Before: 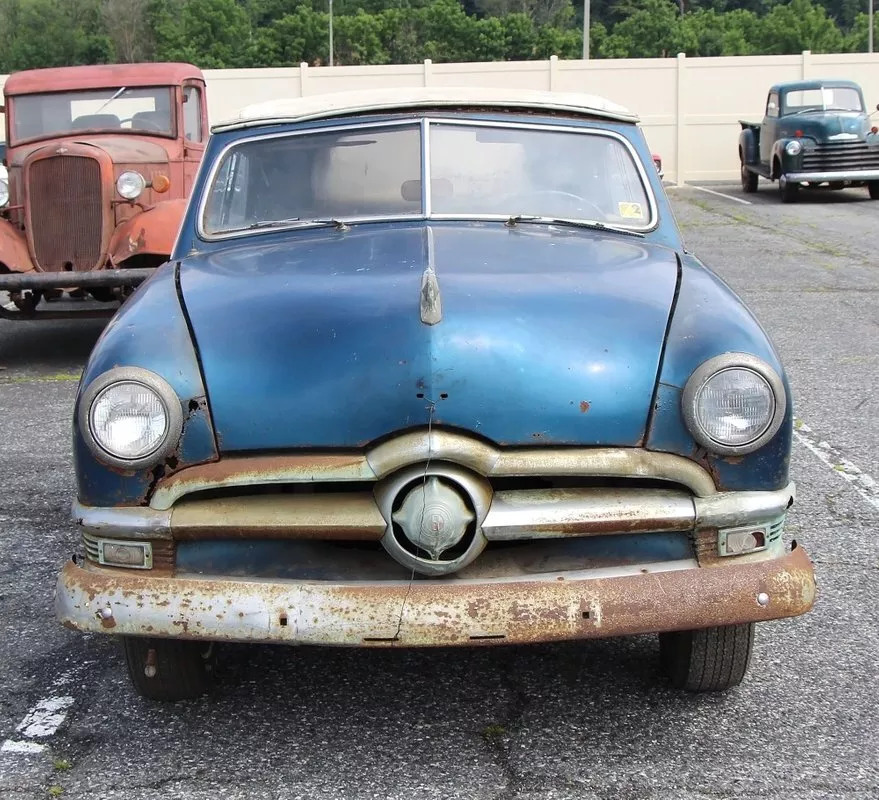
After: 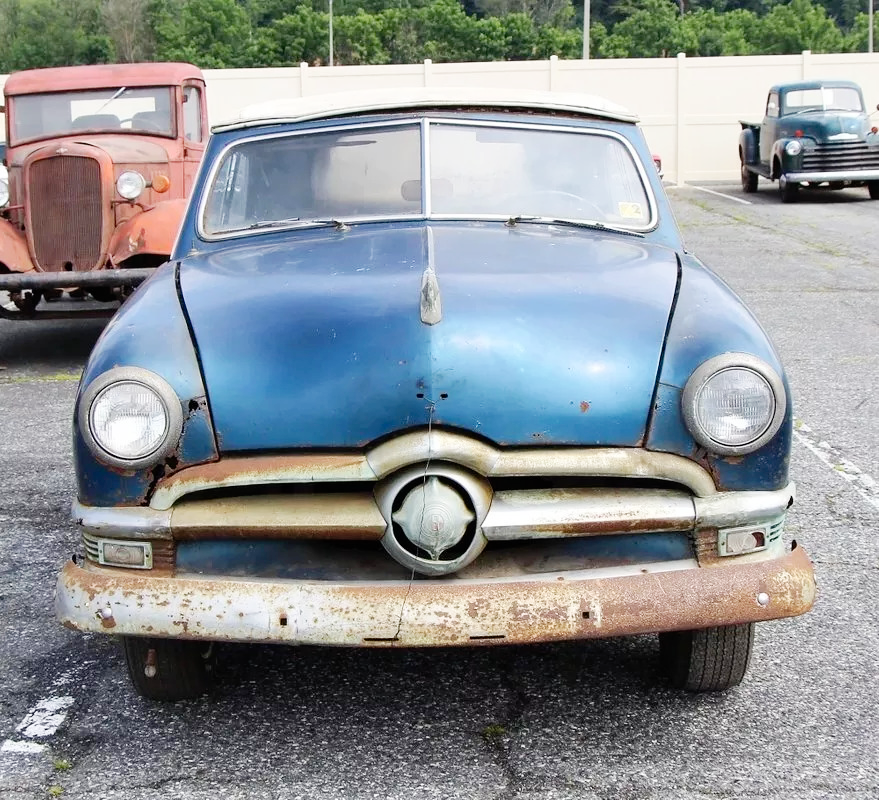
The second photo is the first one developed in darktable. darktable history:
tone curve: curves: ch0 [(0, 0) (0.051, 0.027) (0.096, 0.071) (0.219, 0.248) (0.428, 0.52) (0.596, 0.713) (0.727, 0.823) (0.859, 0.924) (1, 1)]; ch1 [(0, 0) (0.1, 0.038) (0.318, 0.221) (0.413, 0.325) (0.443, 0.412) (0.483, 0.474) (0.503, 0.501) (0.516, 0.515) (0.548, 0.575) (0.561, 0.596) (0.594, 0.647) (0.666, 0.701) (1, 1)]; ch2 [(0, 0) (0.453, 0.435) (0.479, 0.476) (0.504, 0.5) (0.52, 0.526) (0.557, 0.585) (0.583, 0.608) (0.824, 0.815) (1, 1)], preserve colors none
